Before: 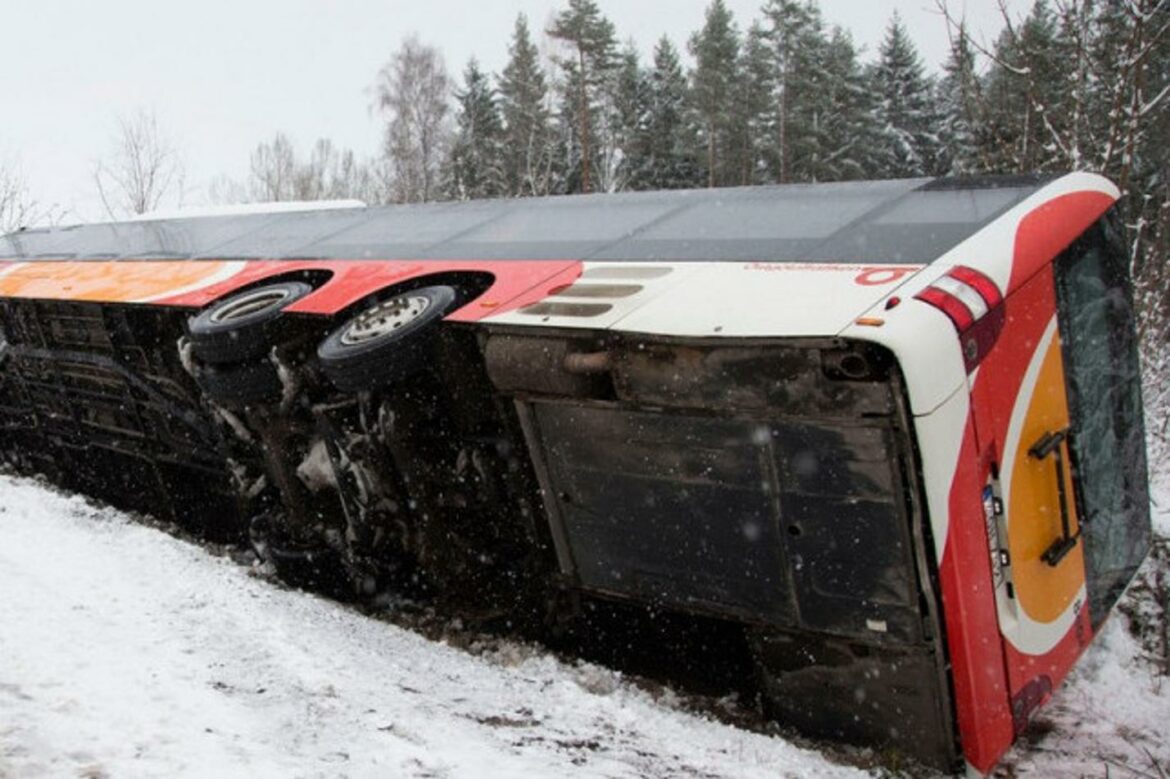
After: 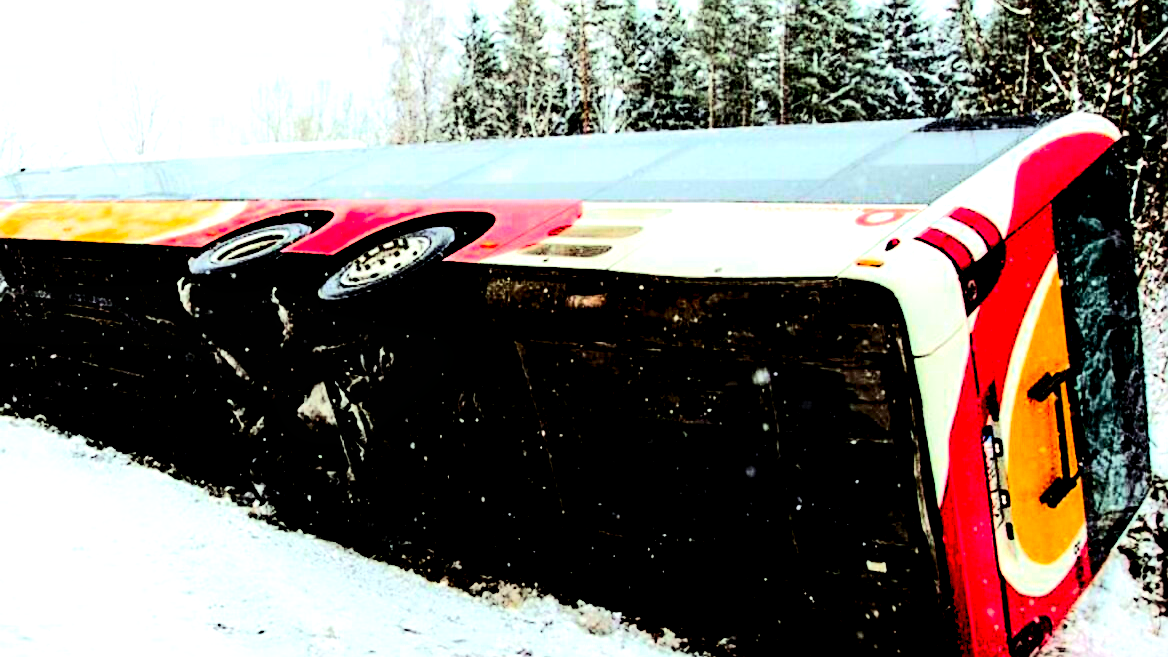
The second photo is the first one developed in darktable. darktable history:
crop: top 7.625%, bottom 8.027%
levels: levels [0.018, 0.493, 1]
contrast brightness saturation: contrast 0.77, brightness -1, saturation 1
local contrast: shadows 94%
sharpen: on, module defaults
color correction: highlights a* -8, highlights b* 3.1
exposure: black level correction 0, exposure 1.5 EV, compensate highlight preservation false
tone equalizer: on, module defaults
